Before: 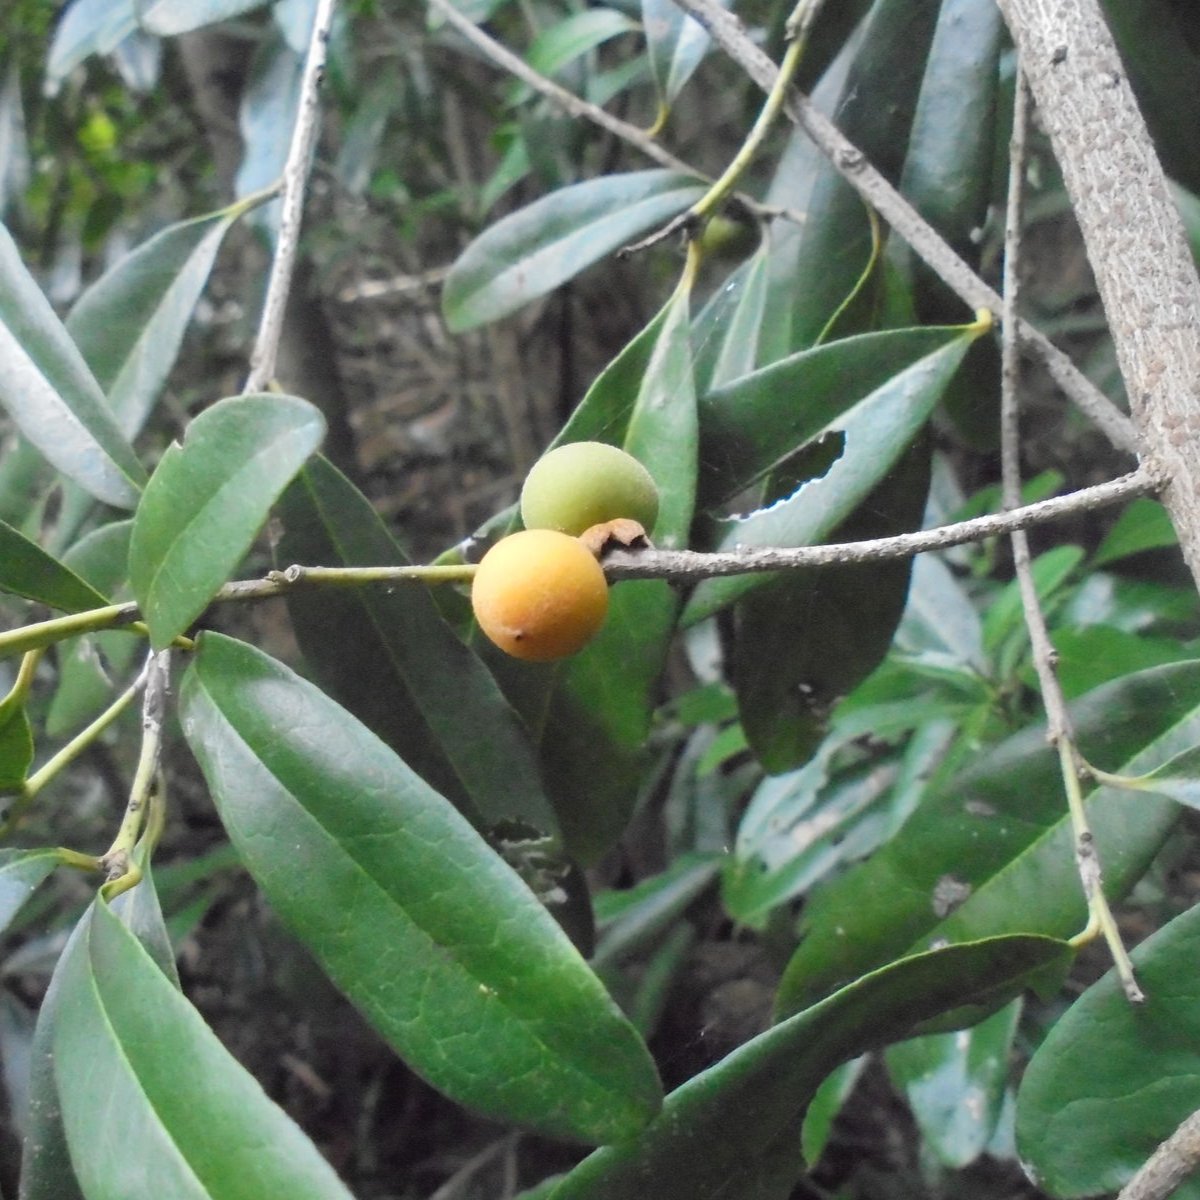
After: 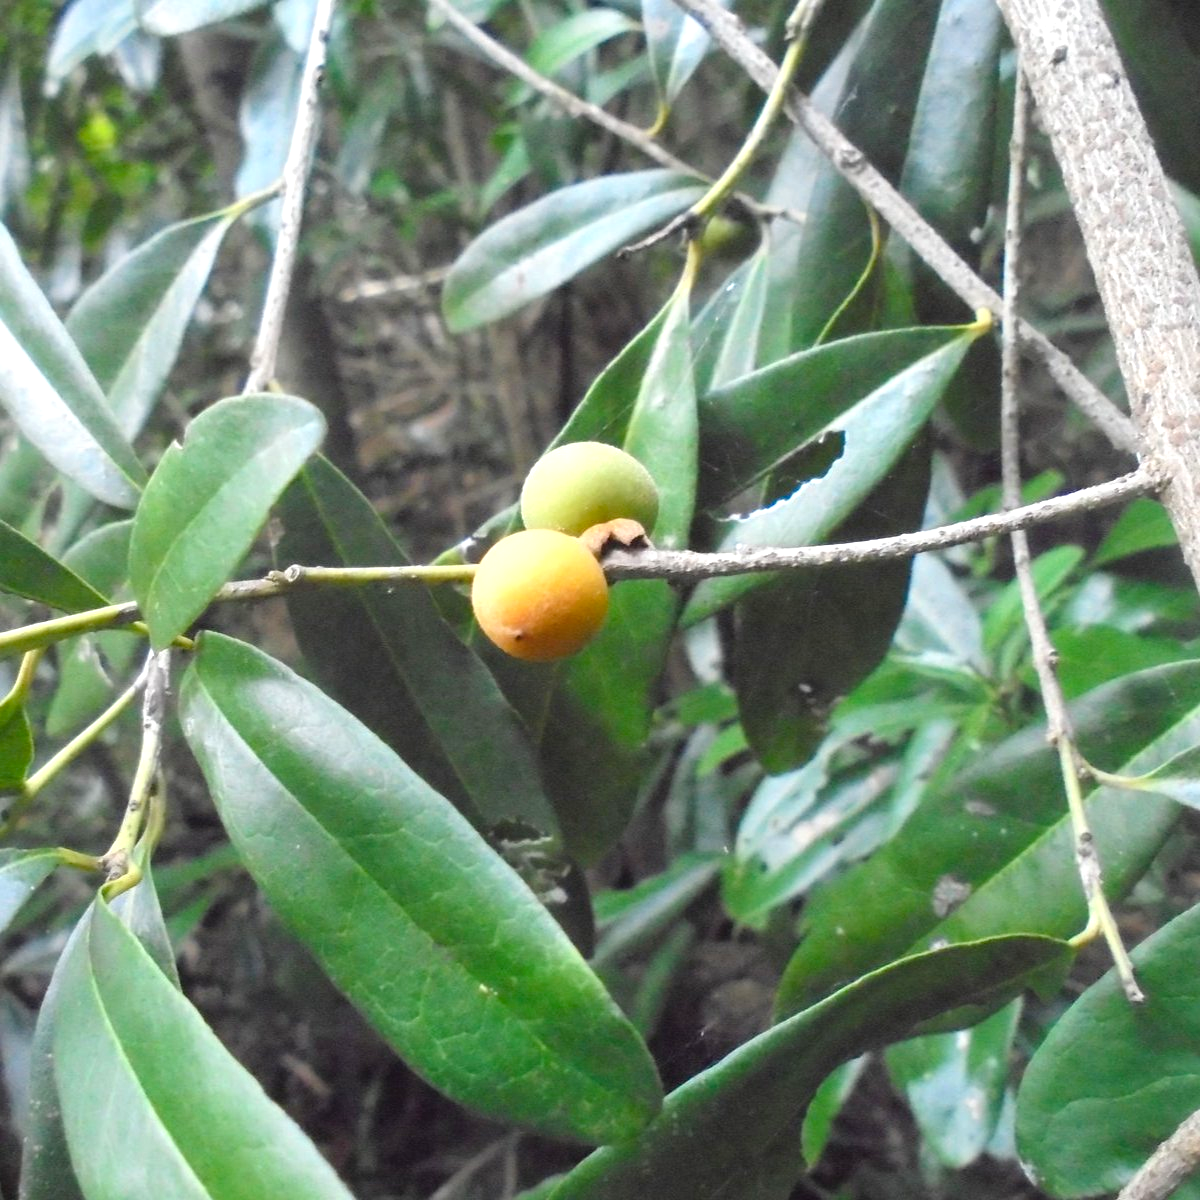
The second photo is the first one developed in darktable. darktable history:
exposure: black level correction 0, exposure 0.5 EV, compensate exposure bias true, compensate highlight preservation false
color balance rgb: linear chroma grading › shadows 19.44%, linear chroma grading › highlights 3.42%, linear chroma grading › mid-tones 10.16%
